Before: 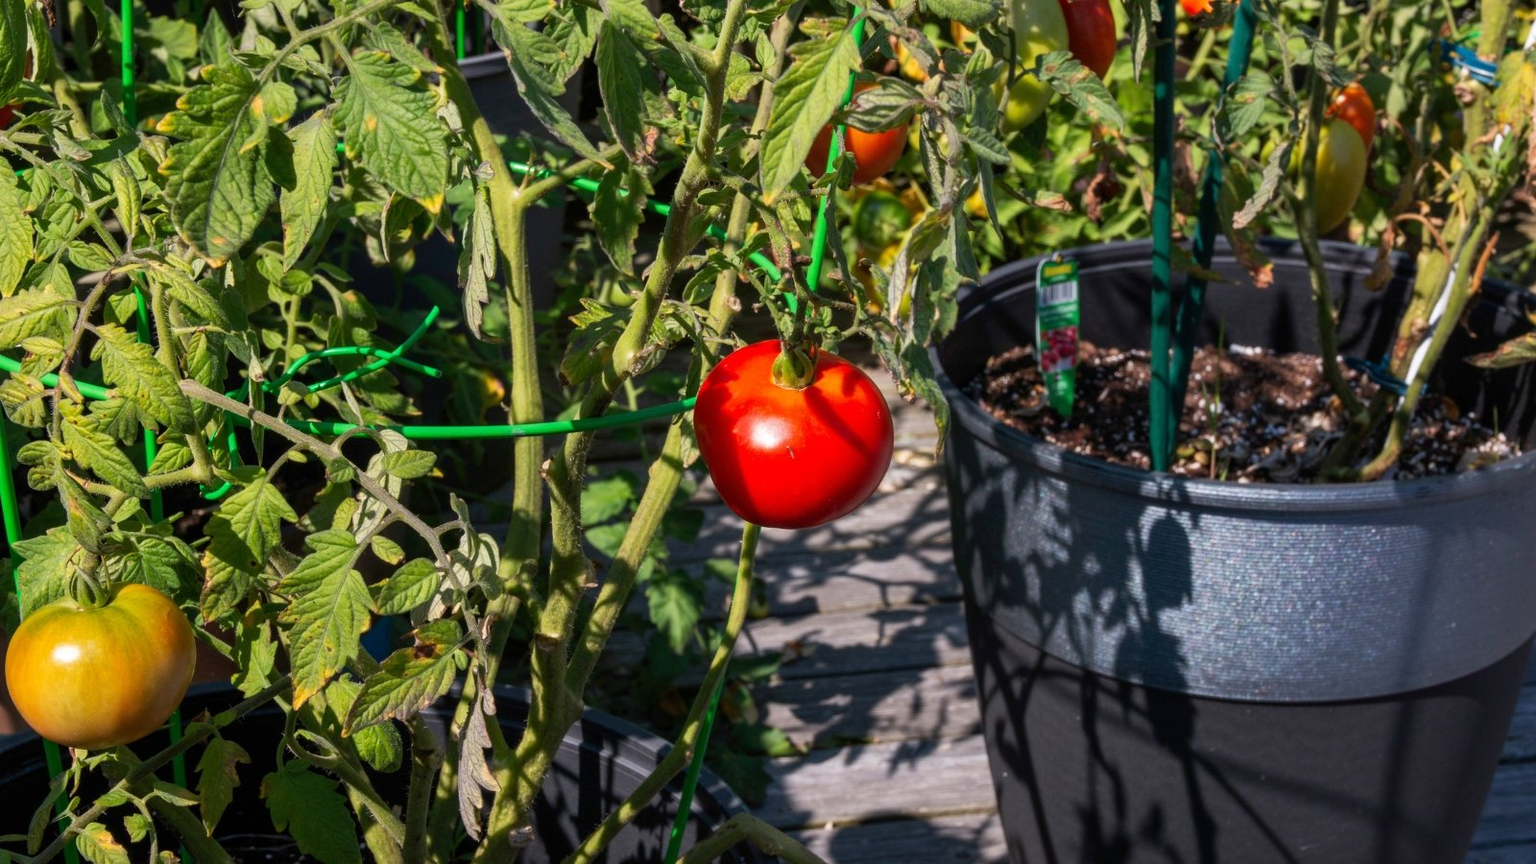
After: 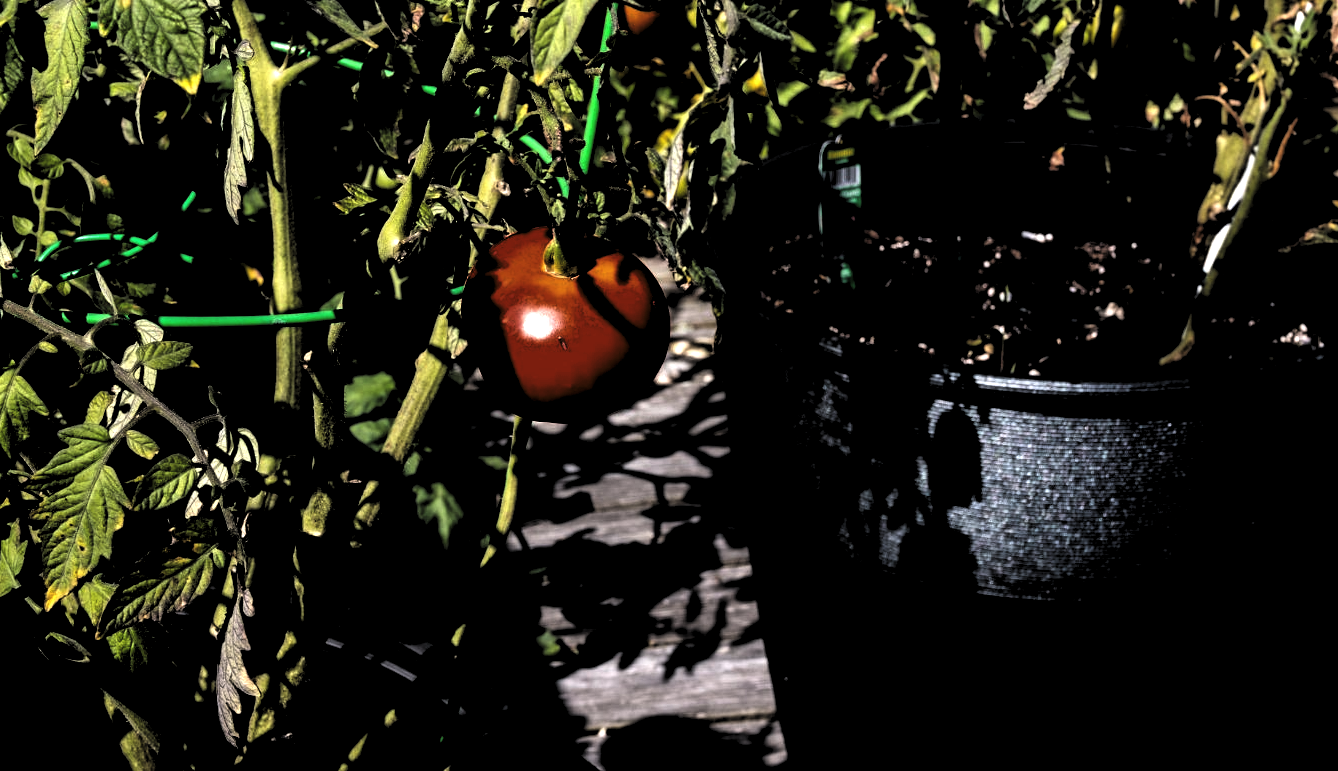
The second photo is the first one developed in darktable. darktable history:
exposure: exposure 0.648 EV, compensate highlight preservation false
levels: levels [0.514, 0.759, 1]
crop: left 16.315%, top 14.246%
